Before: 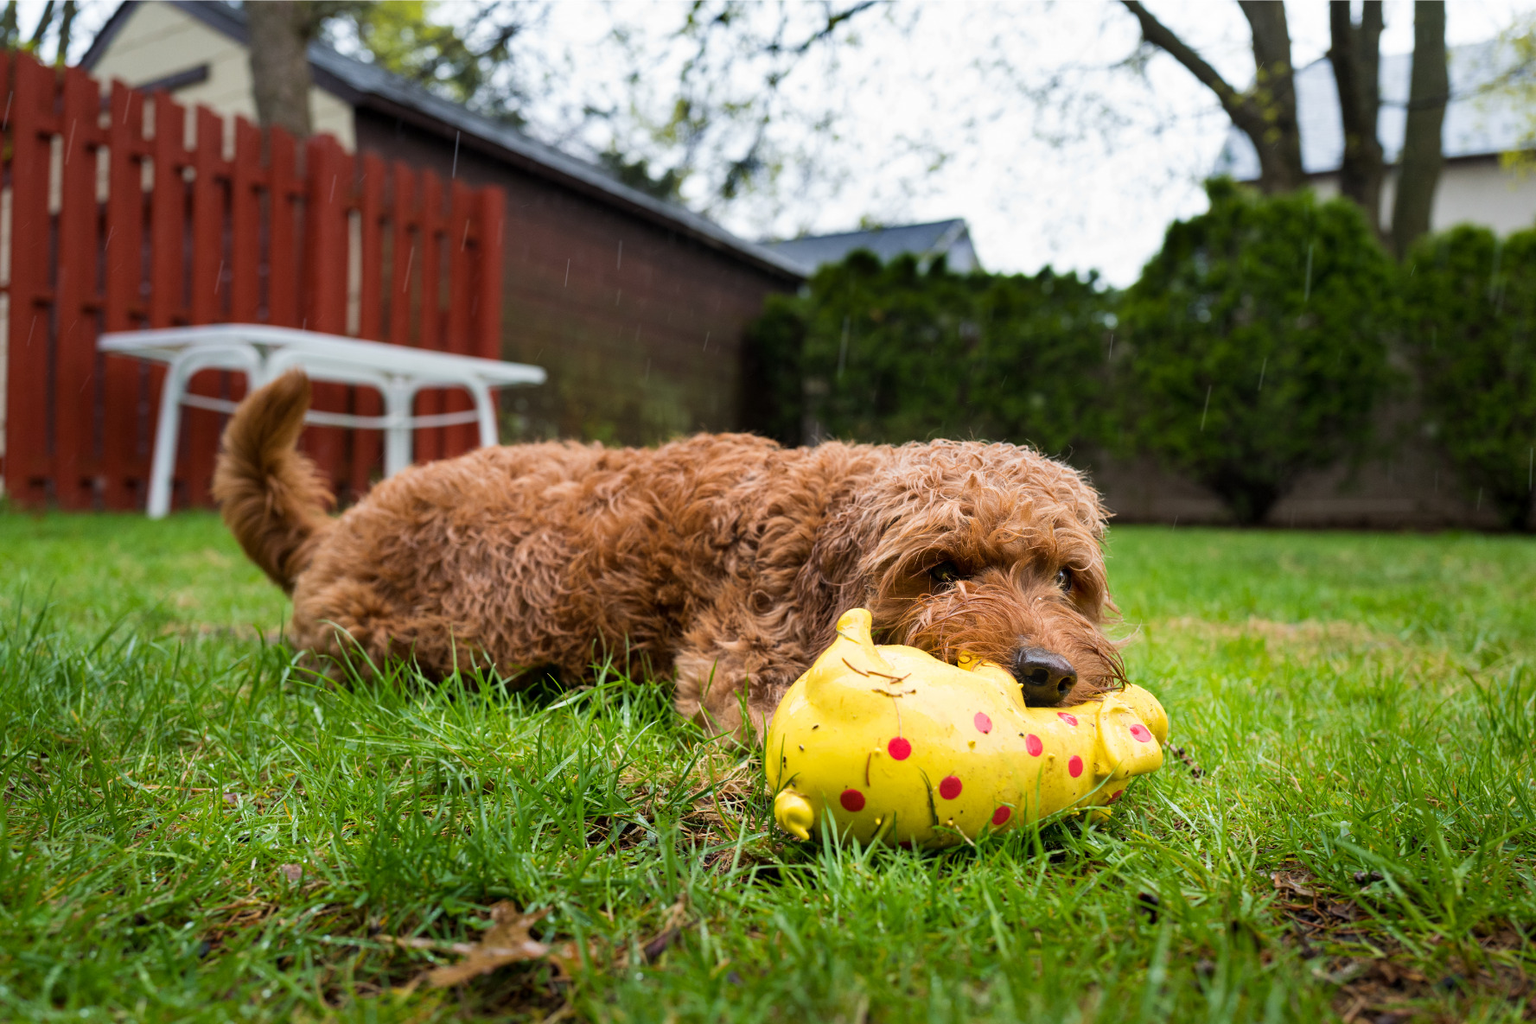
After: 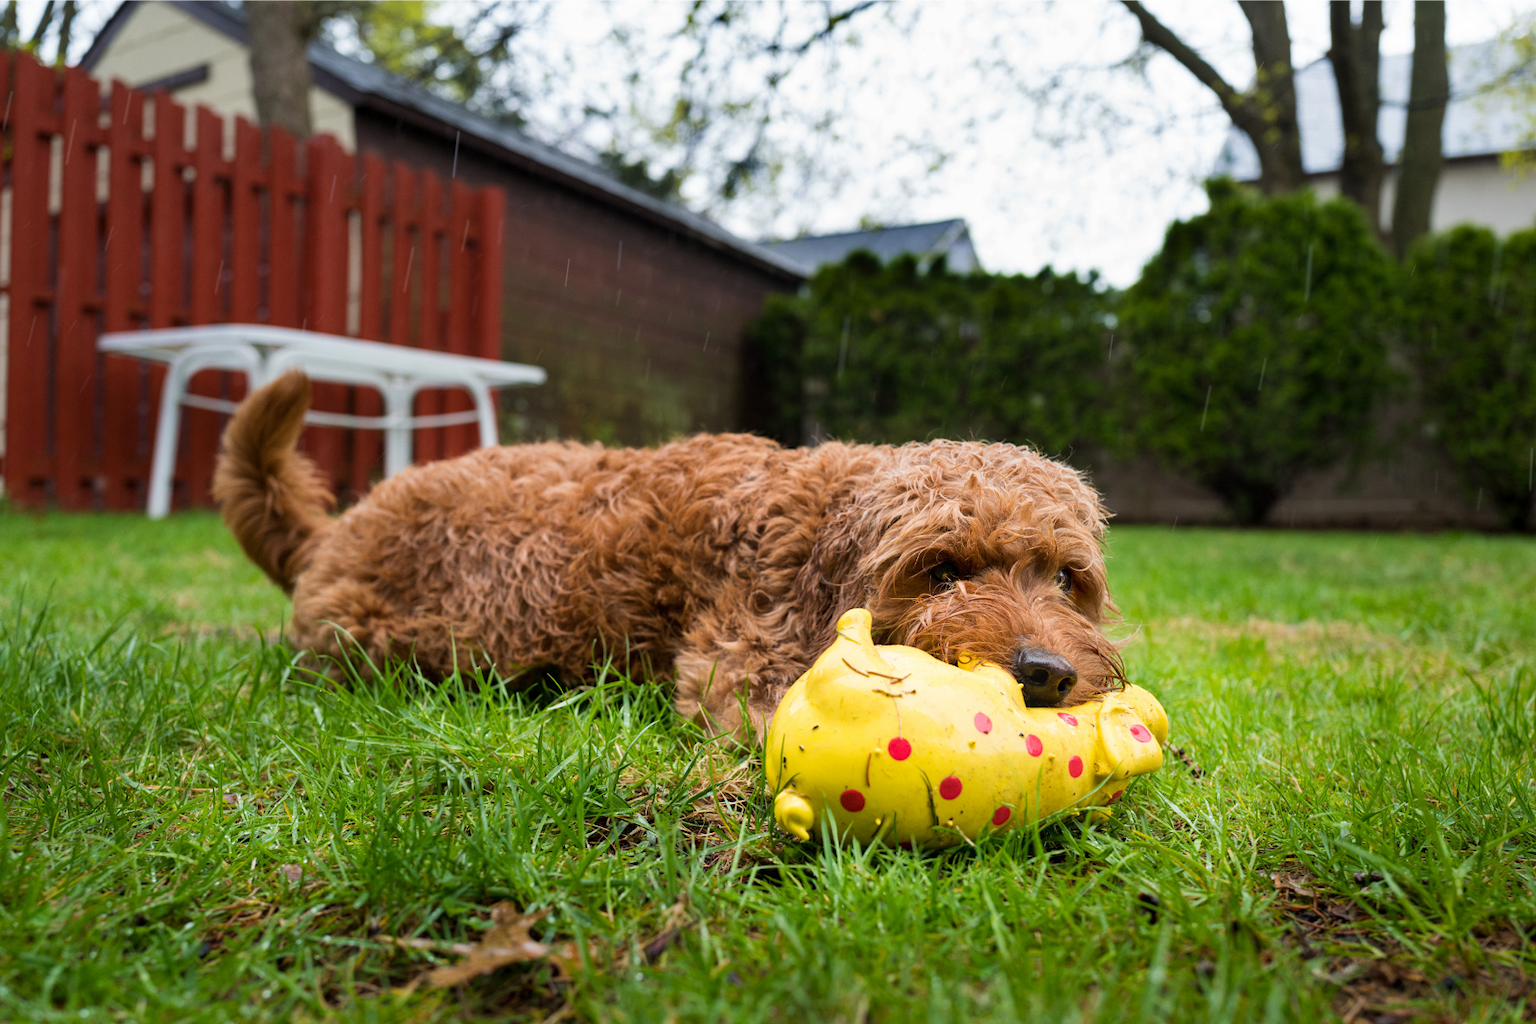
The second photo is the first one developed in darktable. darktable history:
color correction: highlights b* 0.02
